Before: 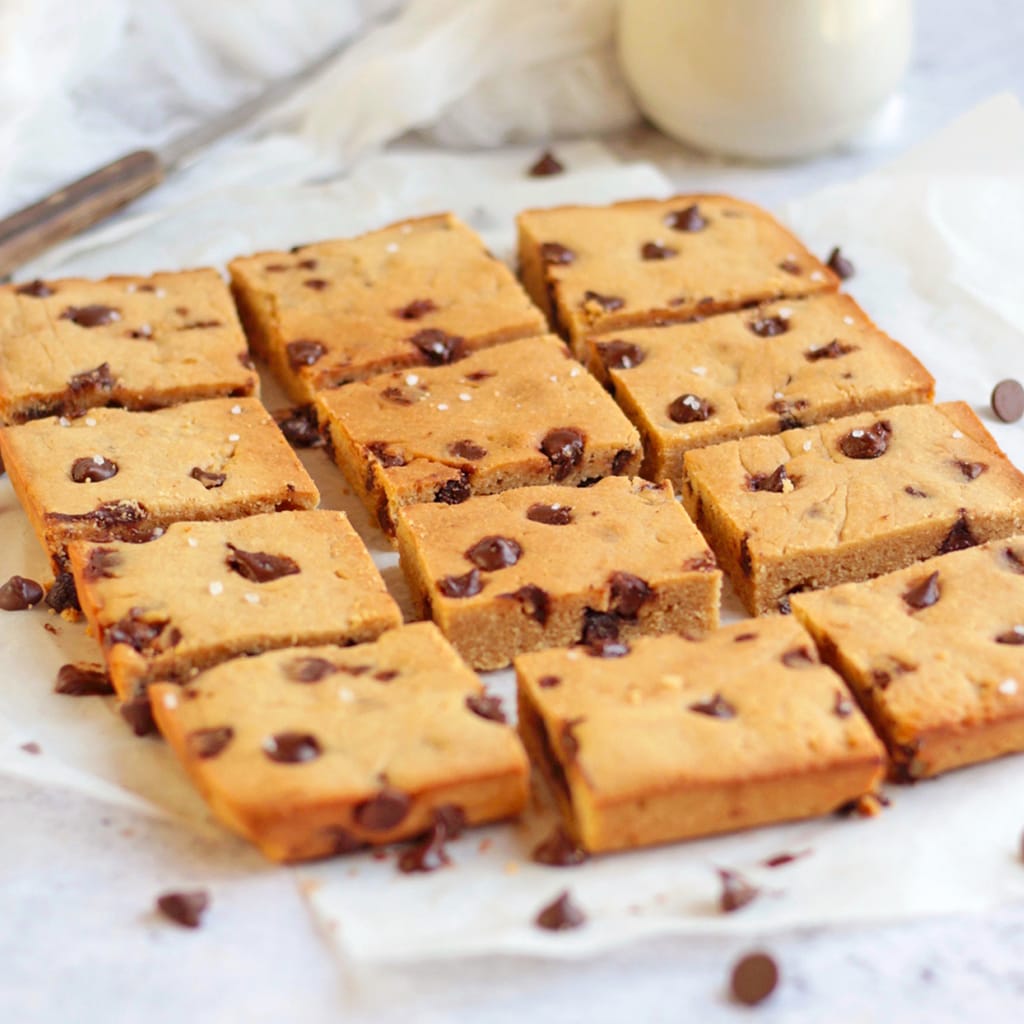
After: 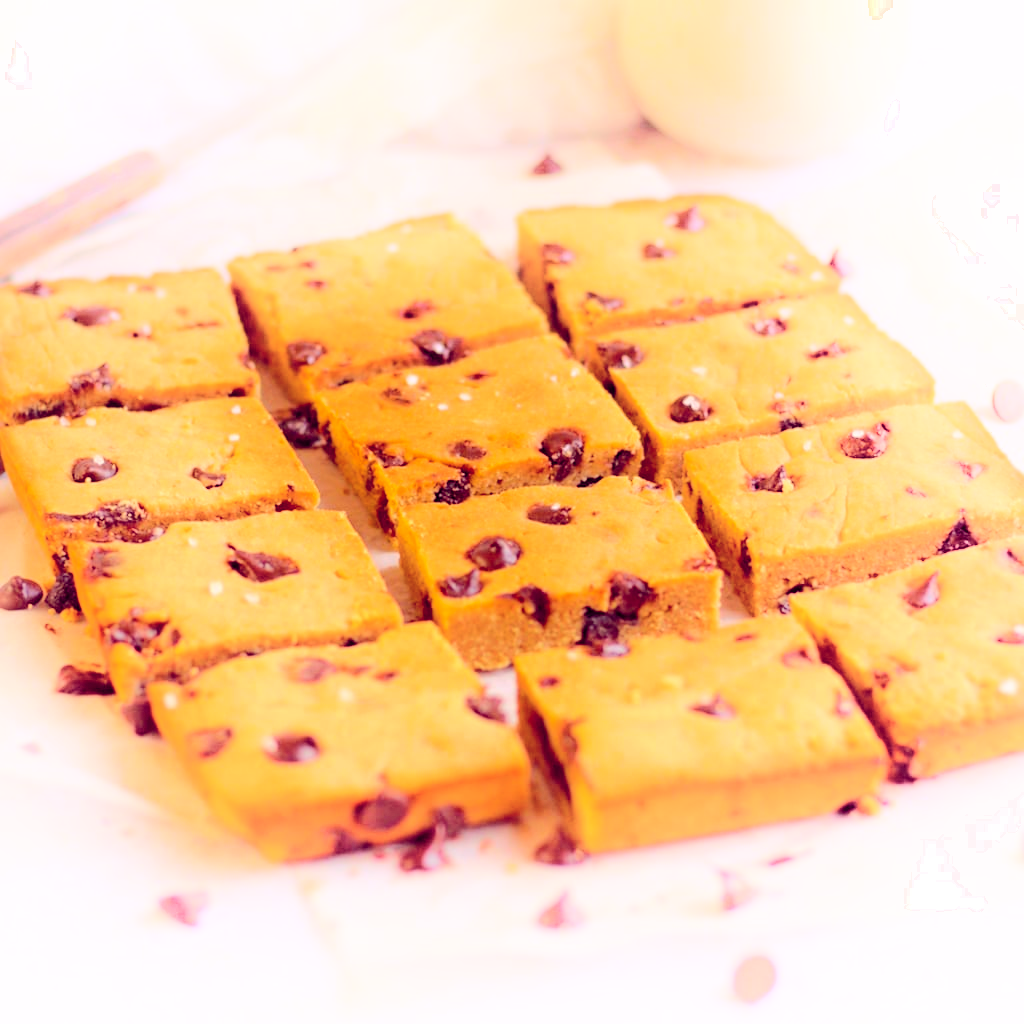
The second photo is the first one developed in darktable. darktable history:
color balance rgb: shadows lift › chroma 6.43%, shadows lift › hue 305.74°, highlights gain › chroma 2.43%, highlights gain › hue 35.74°, global offset › chroma 0.28%, global offset › hue 320.29°, linear chroma grading › global chroma 5.5%, perceptual saturation grading › global saturation 30%, contrast 5.15%
shadows and highlights: shadows -21.3, highlights 100, soften with gaussian
